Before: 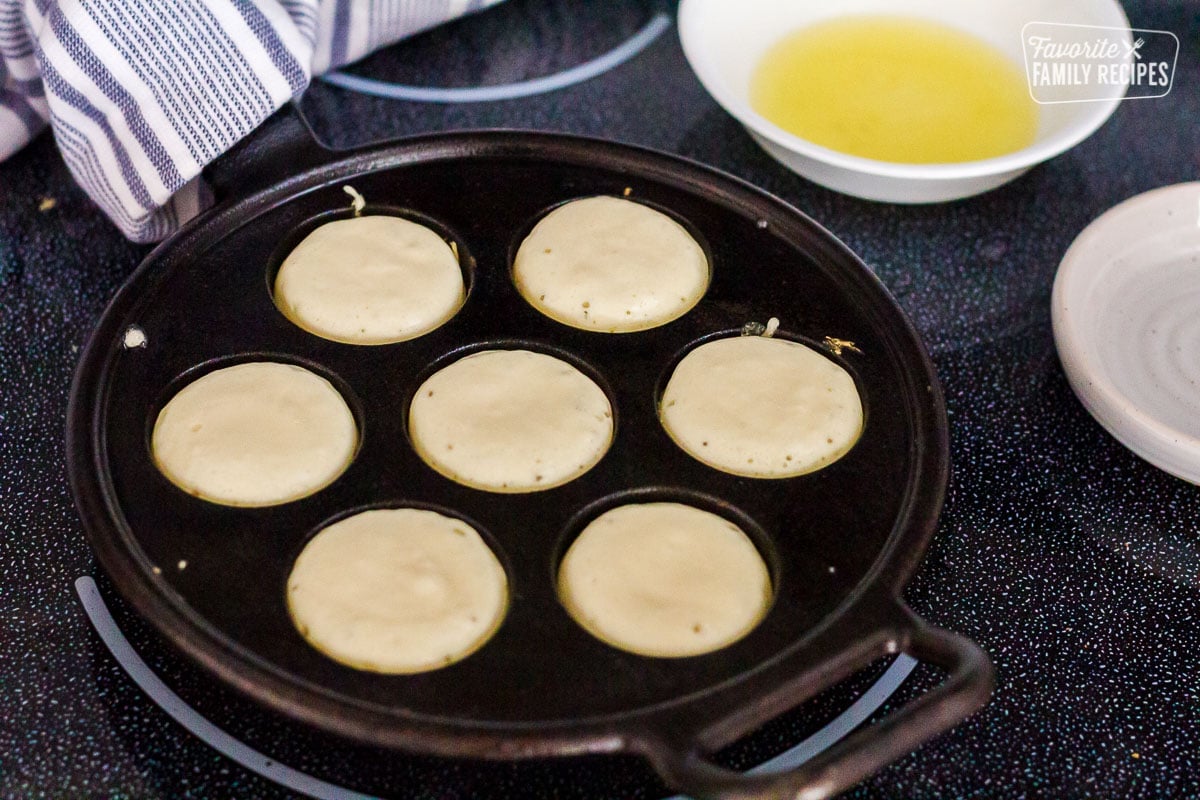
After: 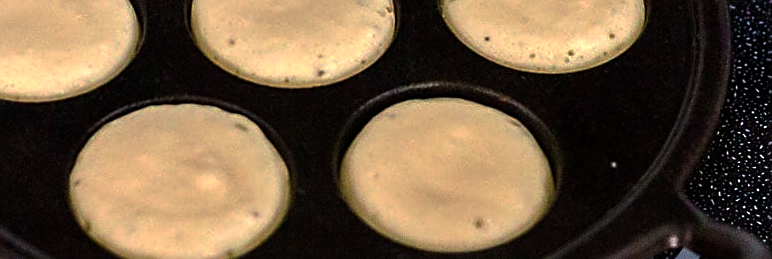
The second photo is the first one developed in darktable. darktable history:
crop: left 18.183%, top 50.672%, right 17.42%, bottom 16.931%
tone equalizer: -8 EV -0.418 EV, -7 EV -0.381 EV, -6 EV -0.361 EV, -5 EV -0.261 EV, -3 EV 0.225 EV, -2 EV 0.358 EV, -1 EV 0.396 EV, +0 EV 0.427 EV, edges refinement/feathering 500, mask exposure compensation -1.57 EV, preserve details no
sharpen: on, module defaults
base curve: curves: ch0 [(0, 0) (0.826, 0.587) (1, 1)], preserve colors none
